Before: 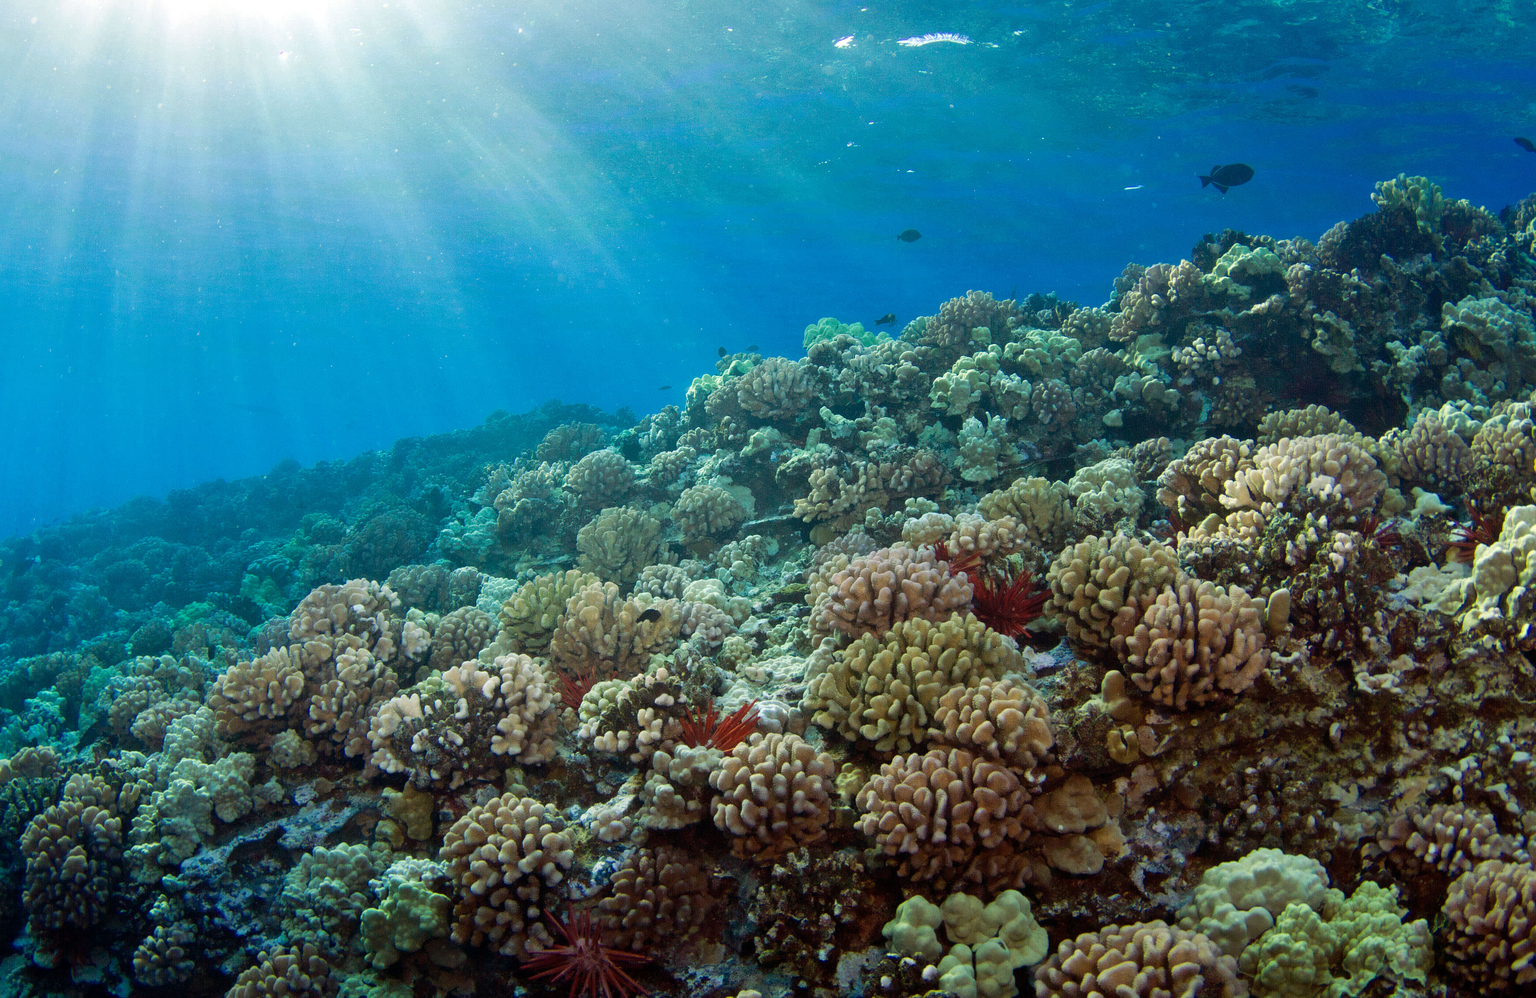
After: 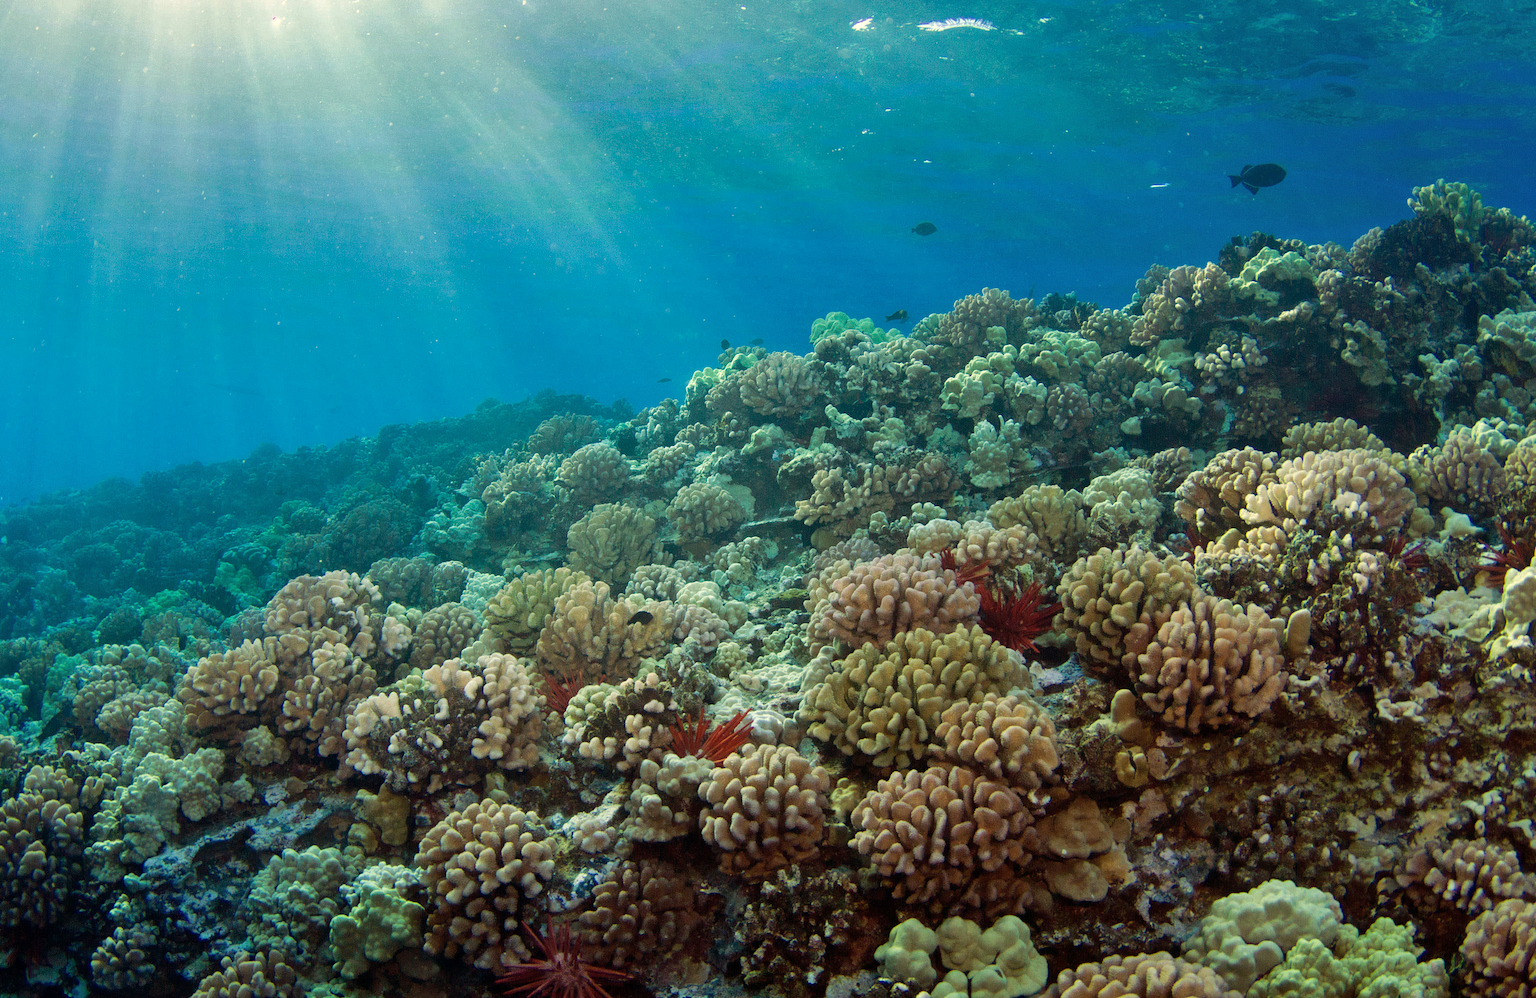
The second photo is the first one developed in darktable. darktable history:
crop and rotate: angle -1.69°
shadows and highlights: radius 337.17, shadows 29.01, soften with gaussian
white balance: red 1.029, blue 0.92
